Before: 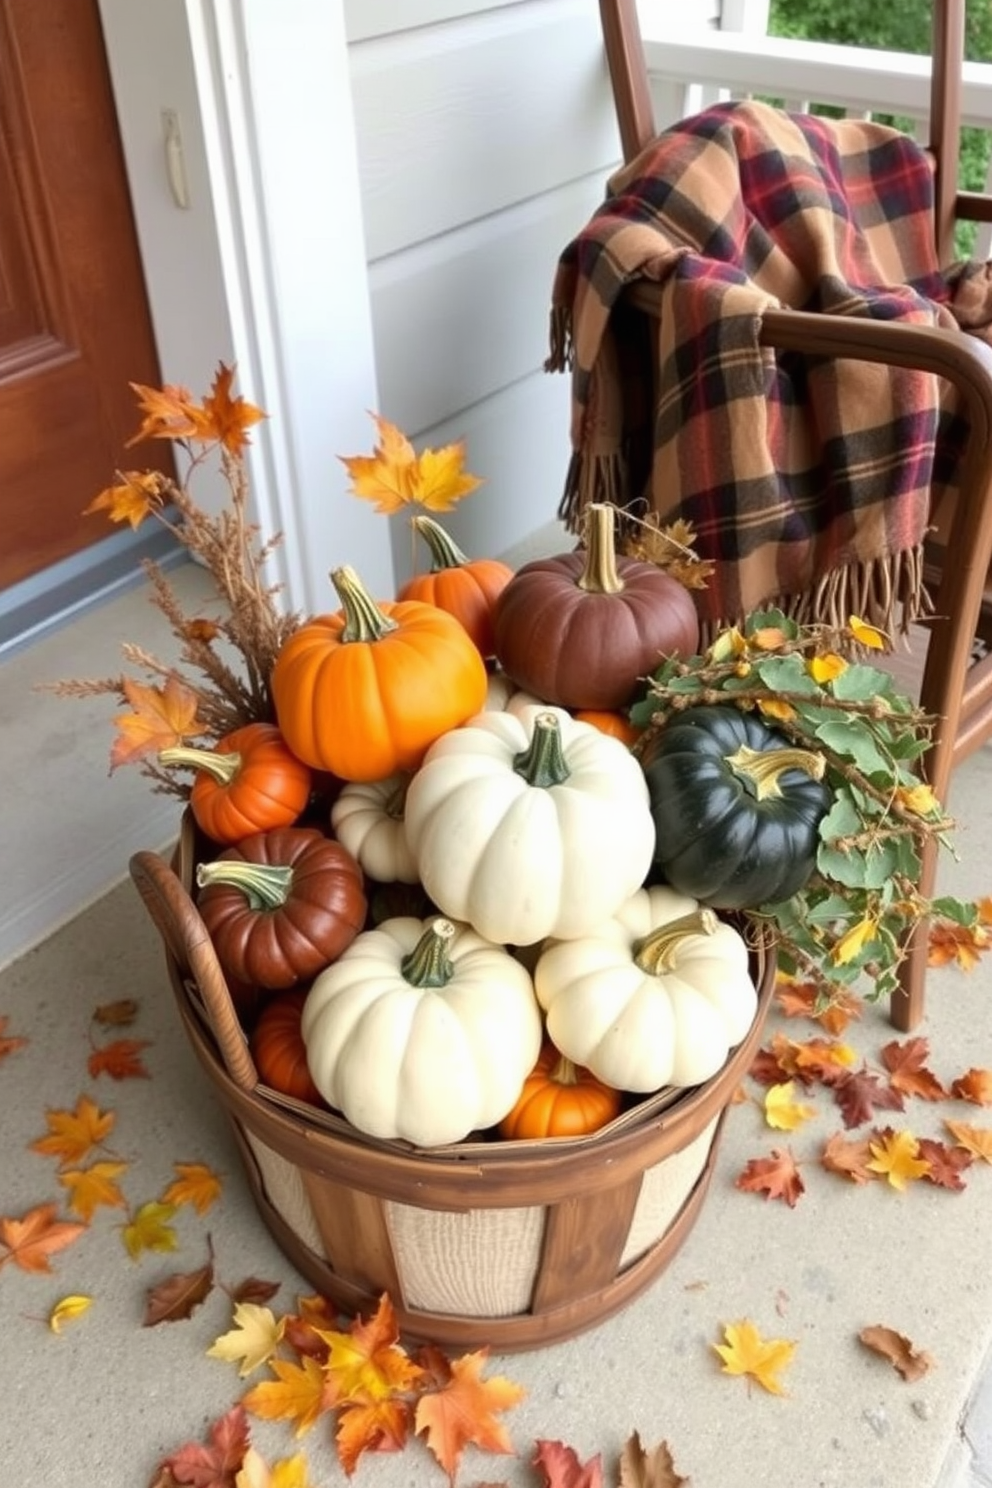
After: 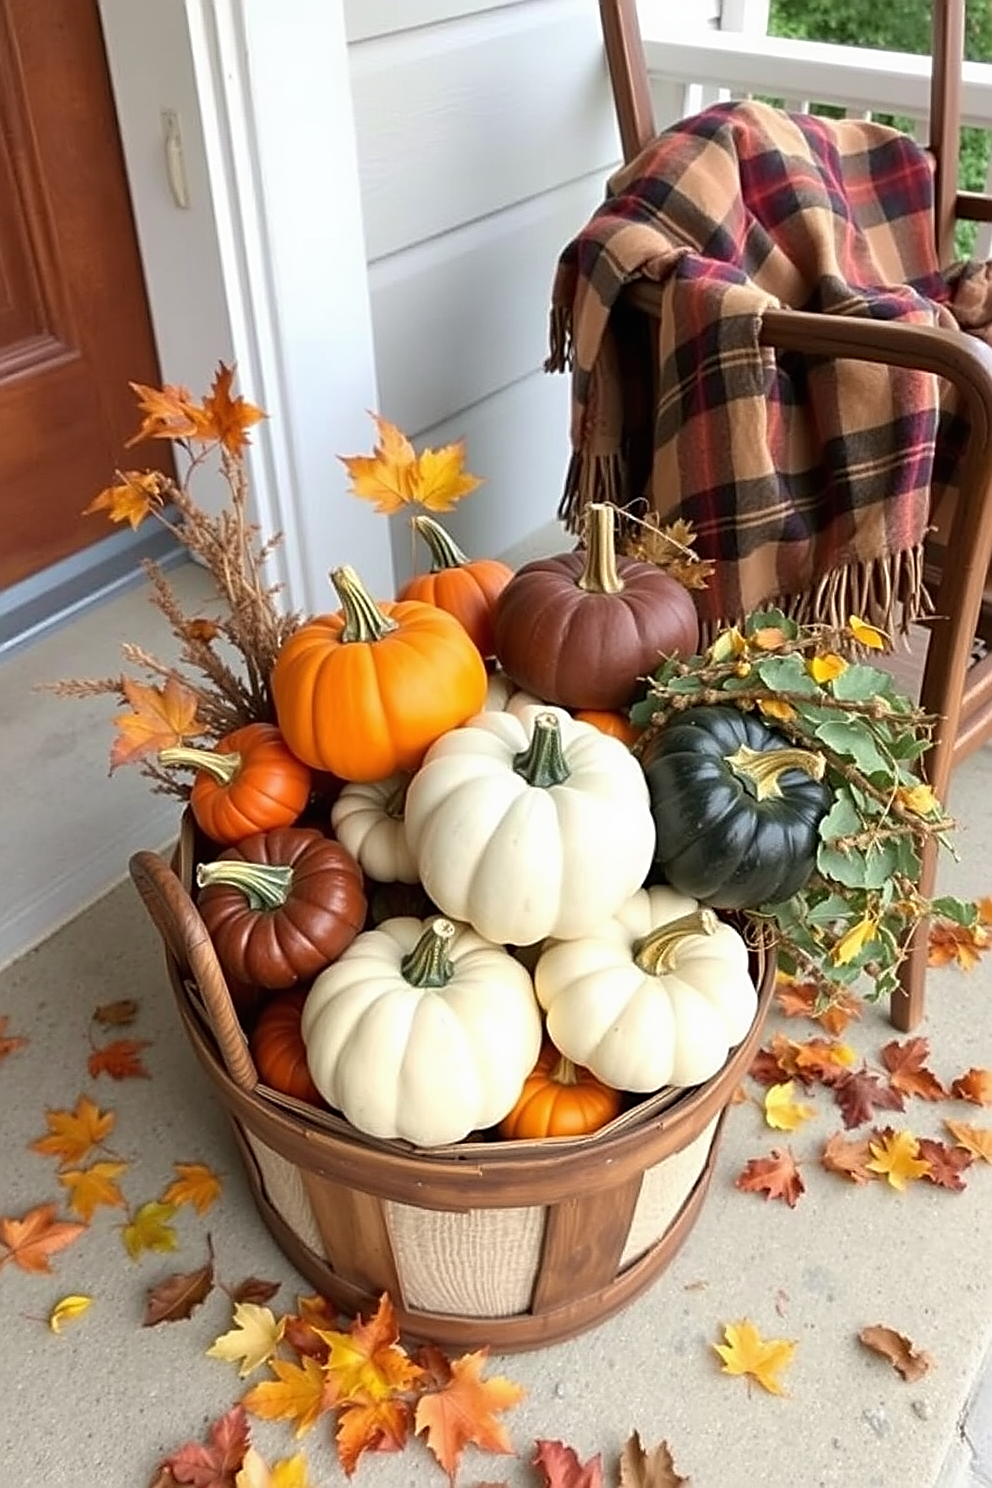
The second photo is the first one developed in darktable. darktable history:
sharpen: amount 0.989
